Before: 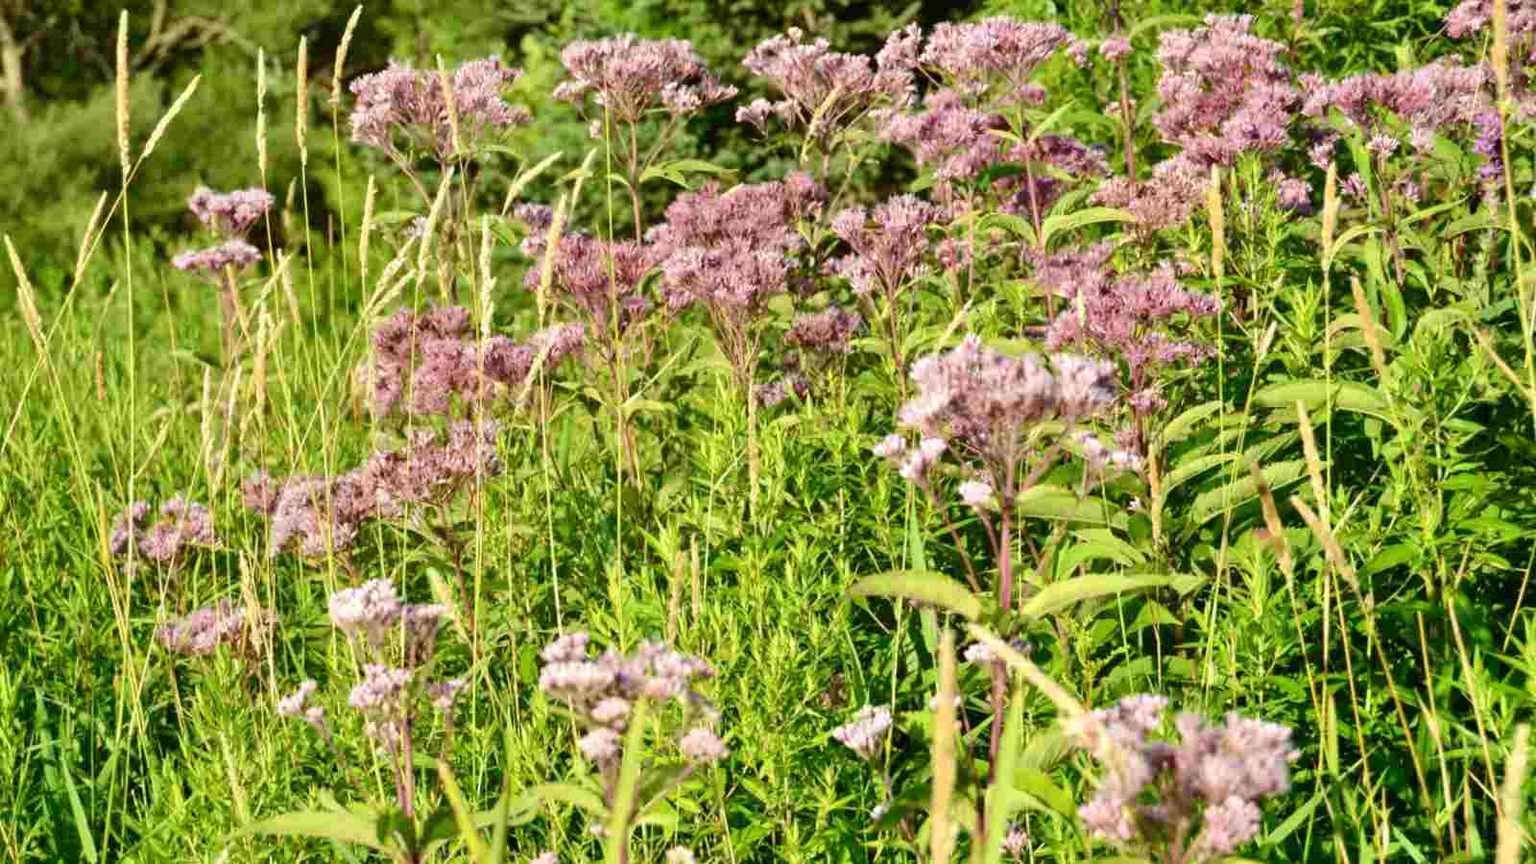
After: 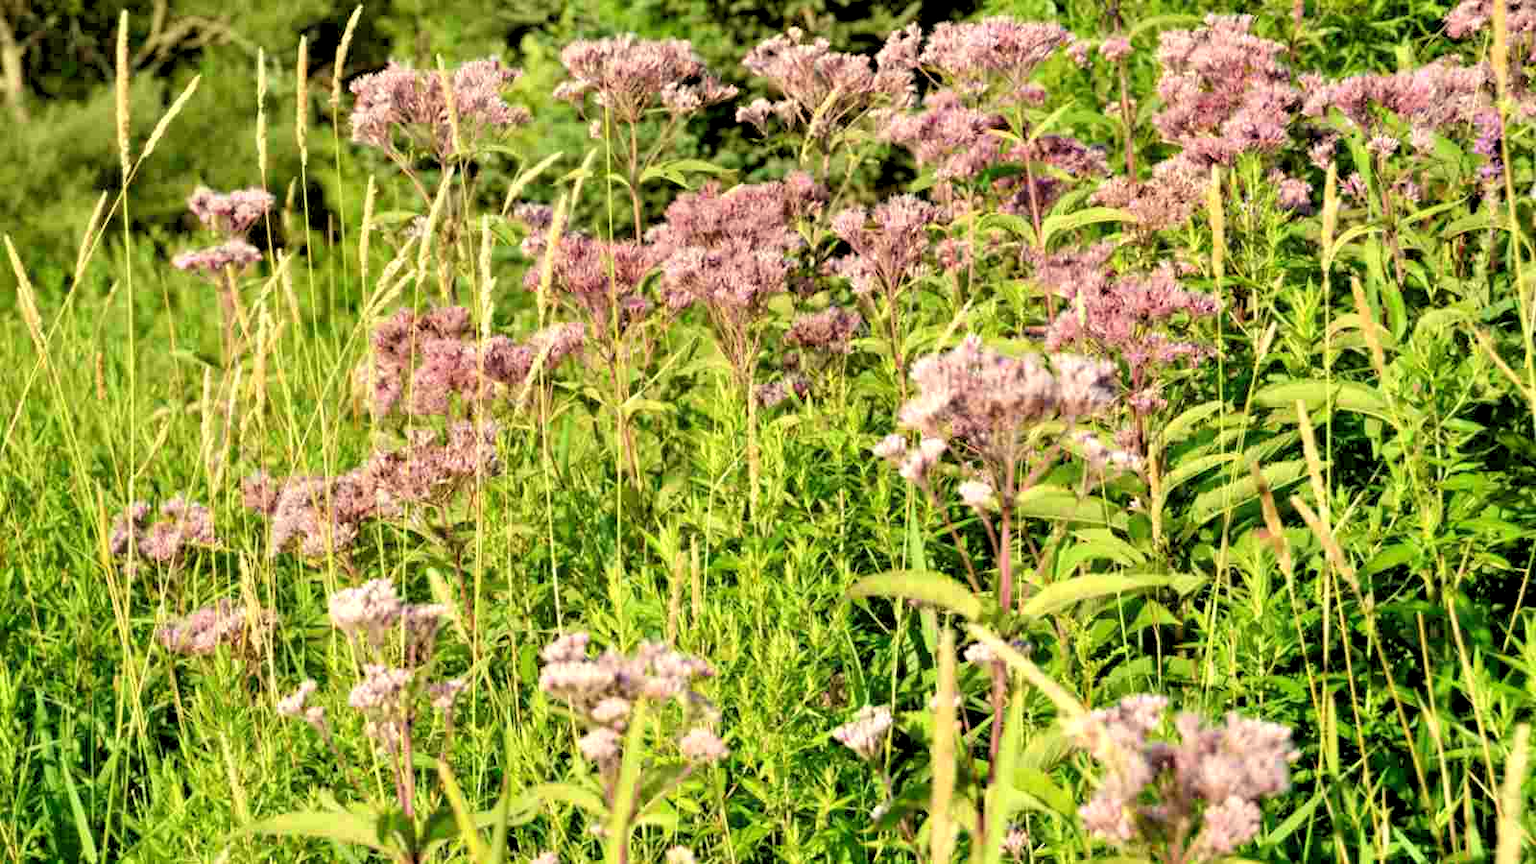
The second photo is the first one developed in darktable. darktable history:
white balance: red 1.029, blue 0.92
rgb levels: levels [[0.013, 0.434, 0.89], [0, 0.5, 1], [0, 0.5, 1]]
